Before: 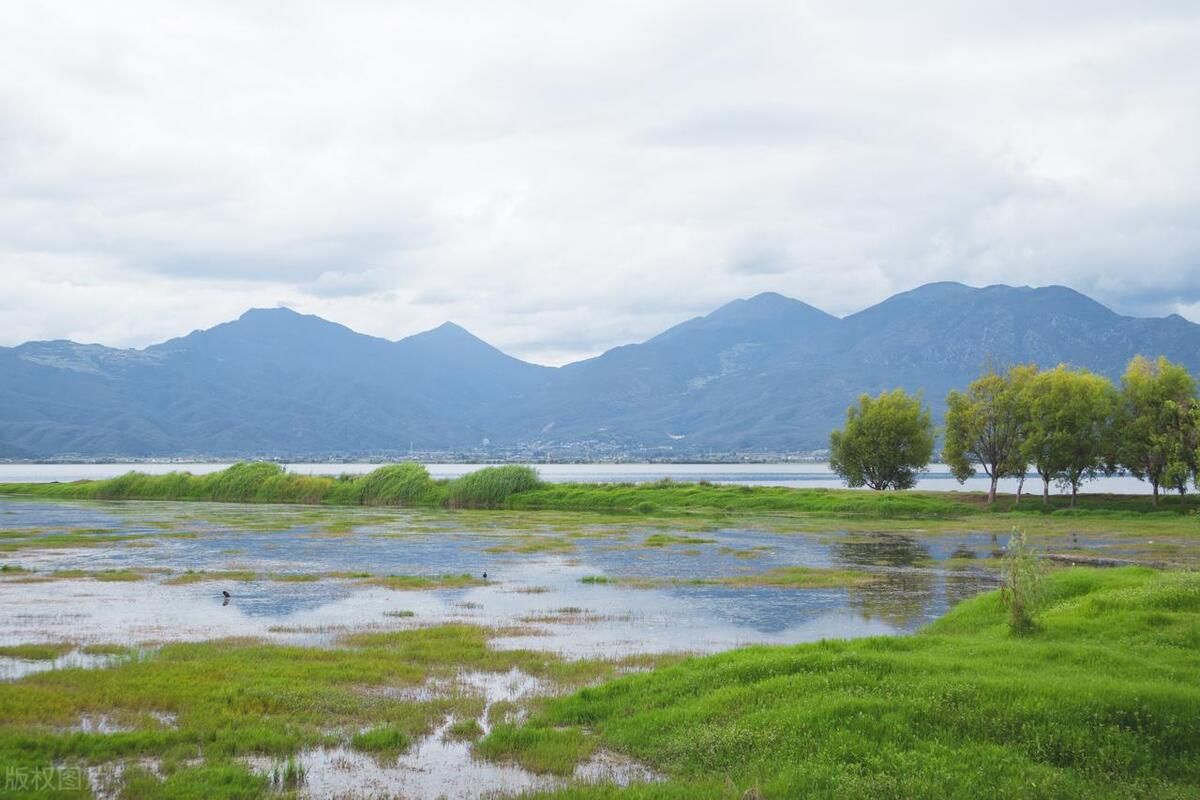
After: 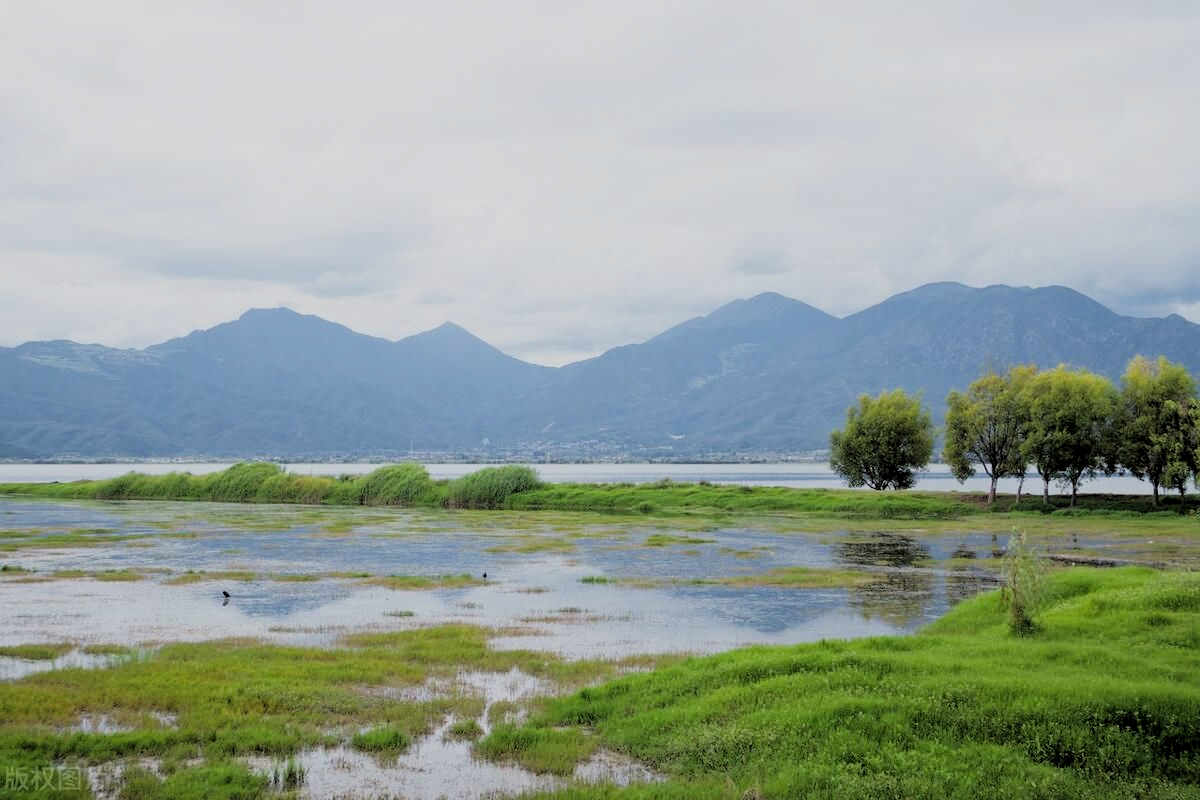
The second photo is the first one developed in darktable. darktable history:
filmic rgb: black relative exposure -7.65 EV, white relative exposure 4.56 EV, hardness 3.61
rgb levels: levels [[0.034, 0.472, 0.904], [0, 0.5, 1], [0, 0.5, 1]]
